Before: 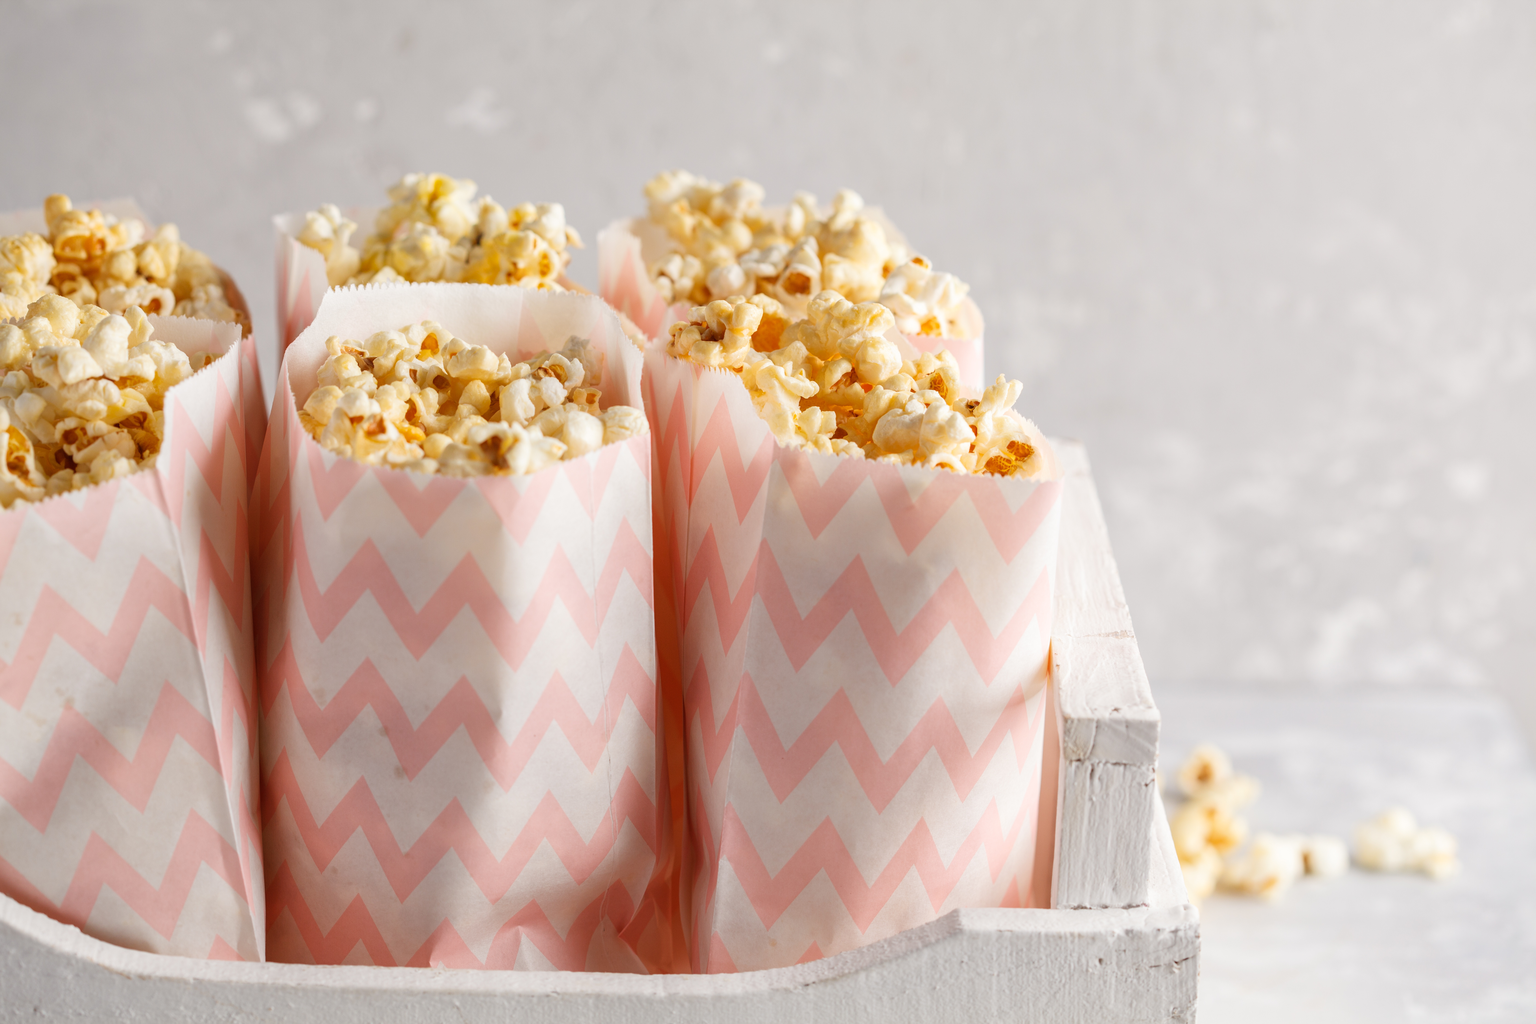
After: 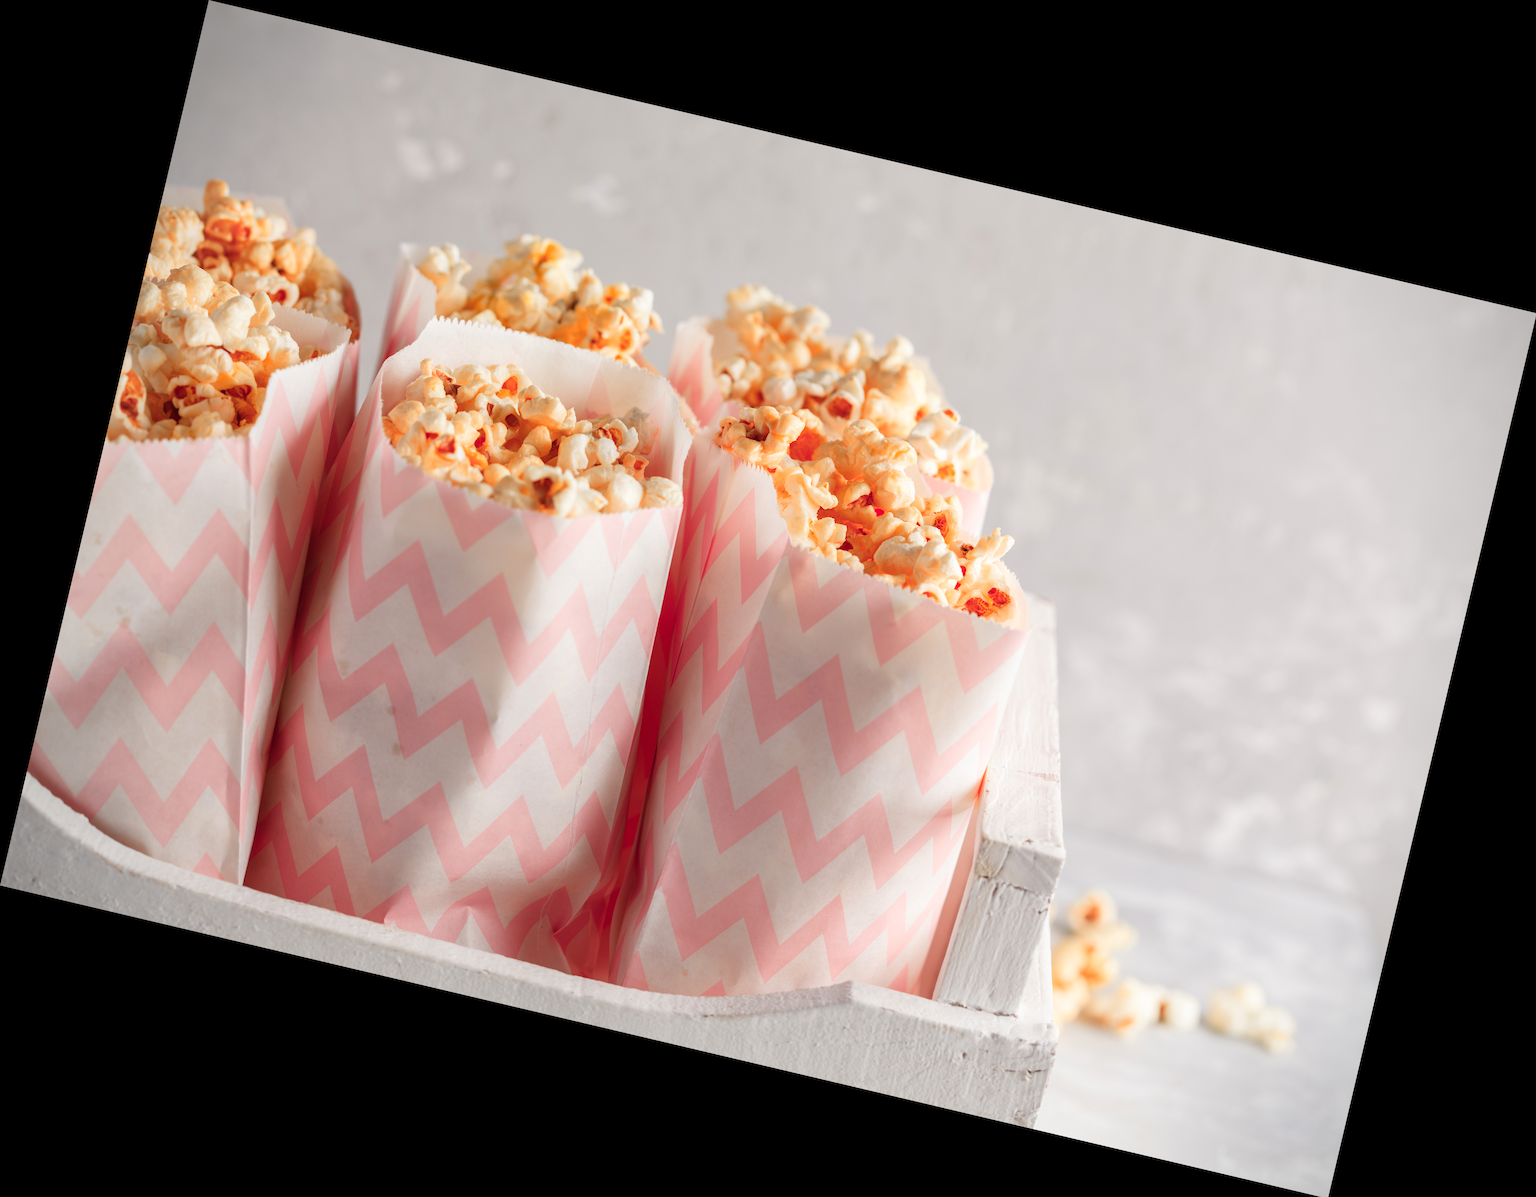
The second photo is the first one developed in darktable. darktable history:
vignetting: on, module defaults
color zones: curves: ch1 [(0.263, 0.53) (0.376, 0.287) (0.487, 0.512) (0.748, 0.547) (1, 0.513)]; ch2 [(0.262, 0.45) (0.751, 0.477)], mix 31.98%
rotate and perspective: rotation 13.27°, automatic cropping off
